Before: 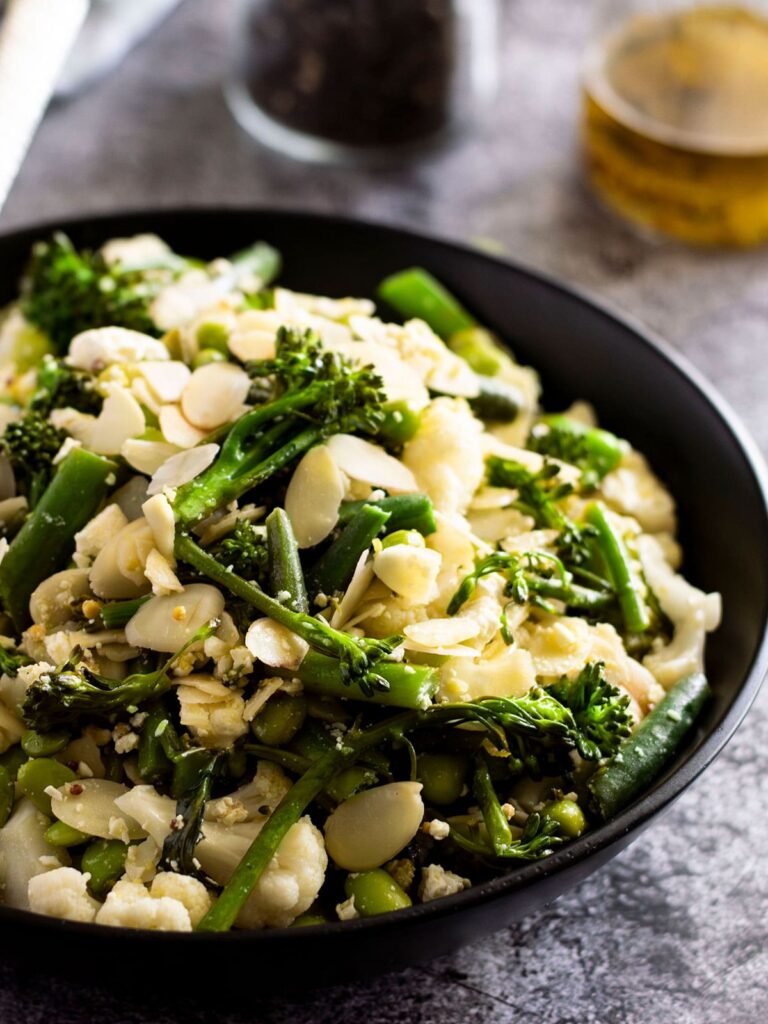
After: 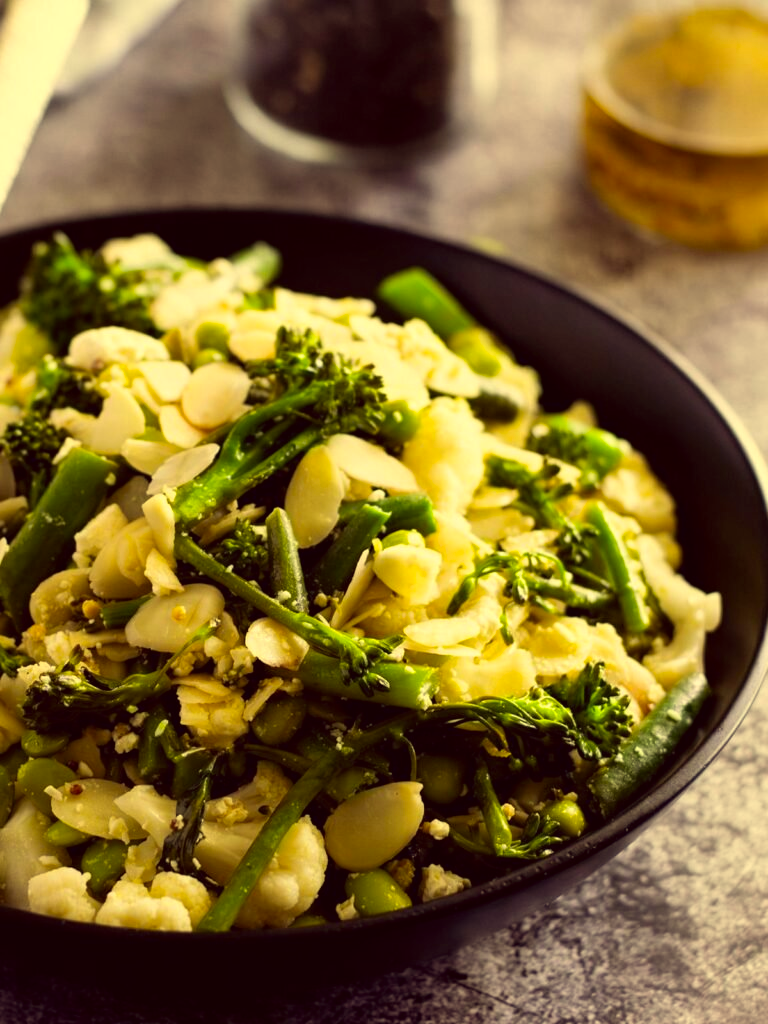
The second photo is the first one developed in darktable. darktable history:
color correction: highlights a* -0.497, highlights b* 39.79, shadows a* 9.8, shadows b* -0.711
